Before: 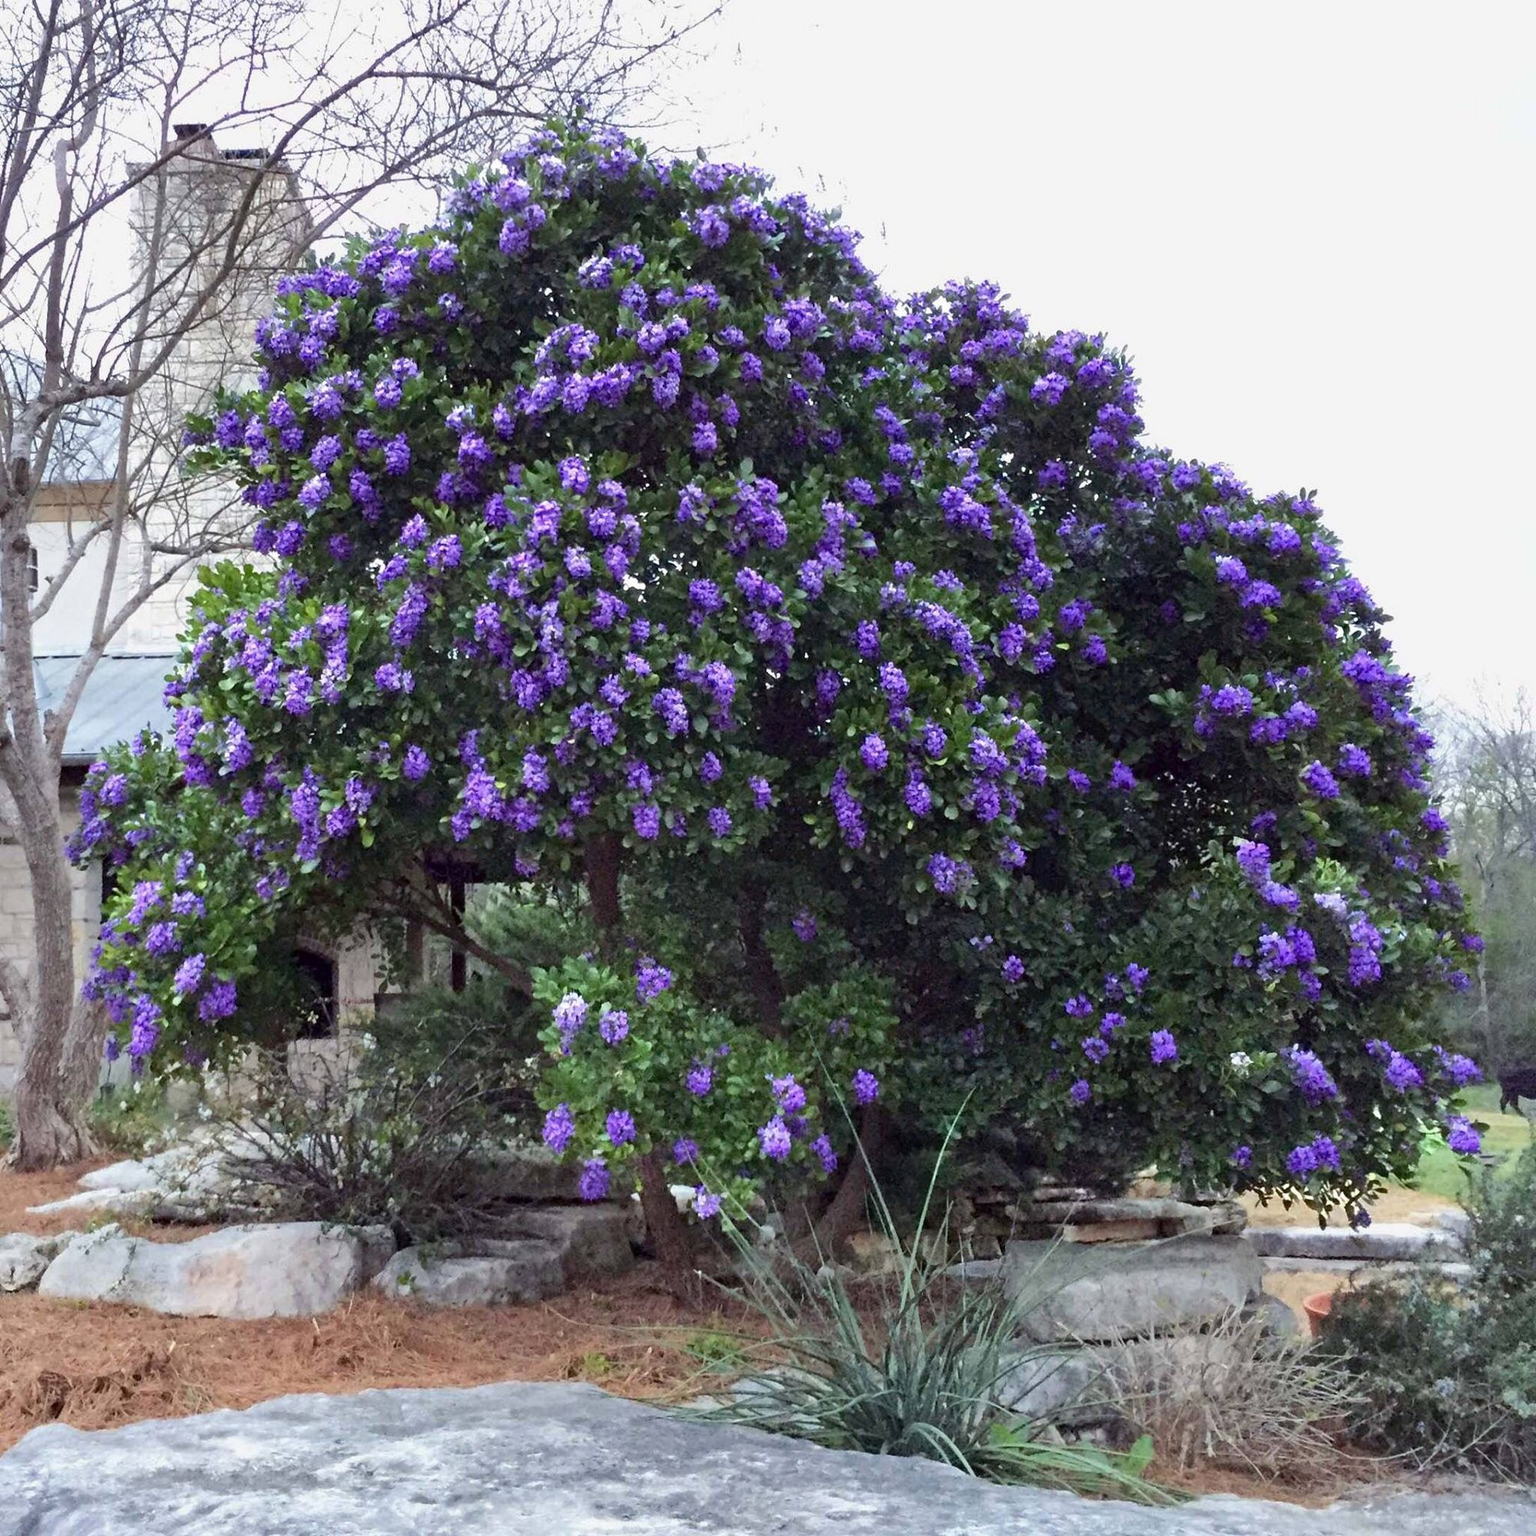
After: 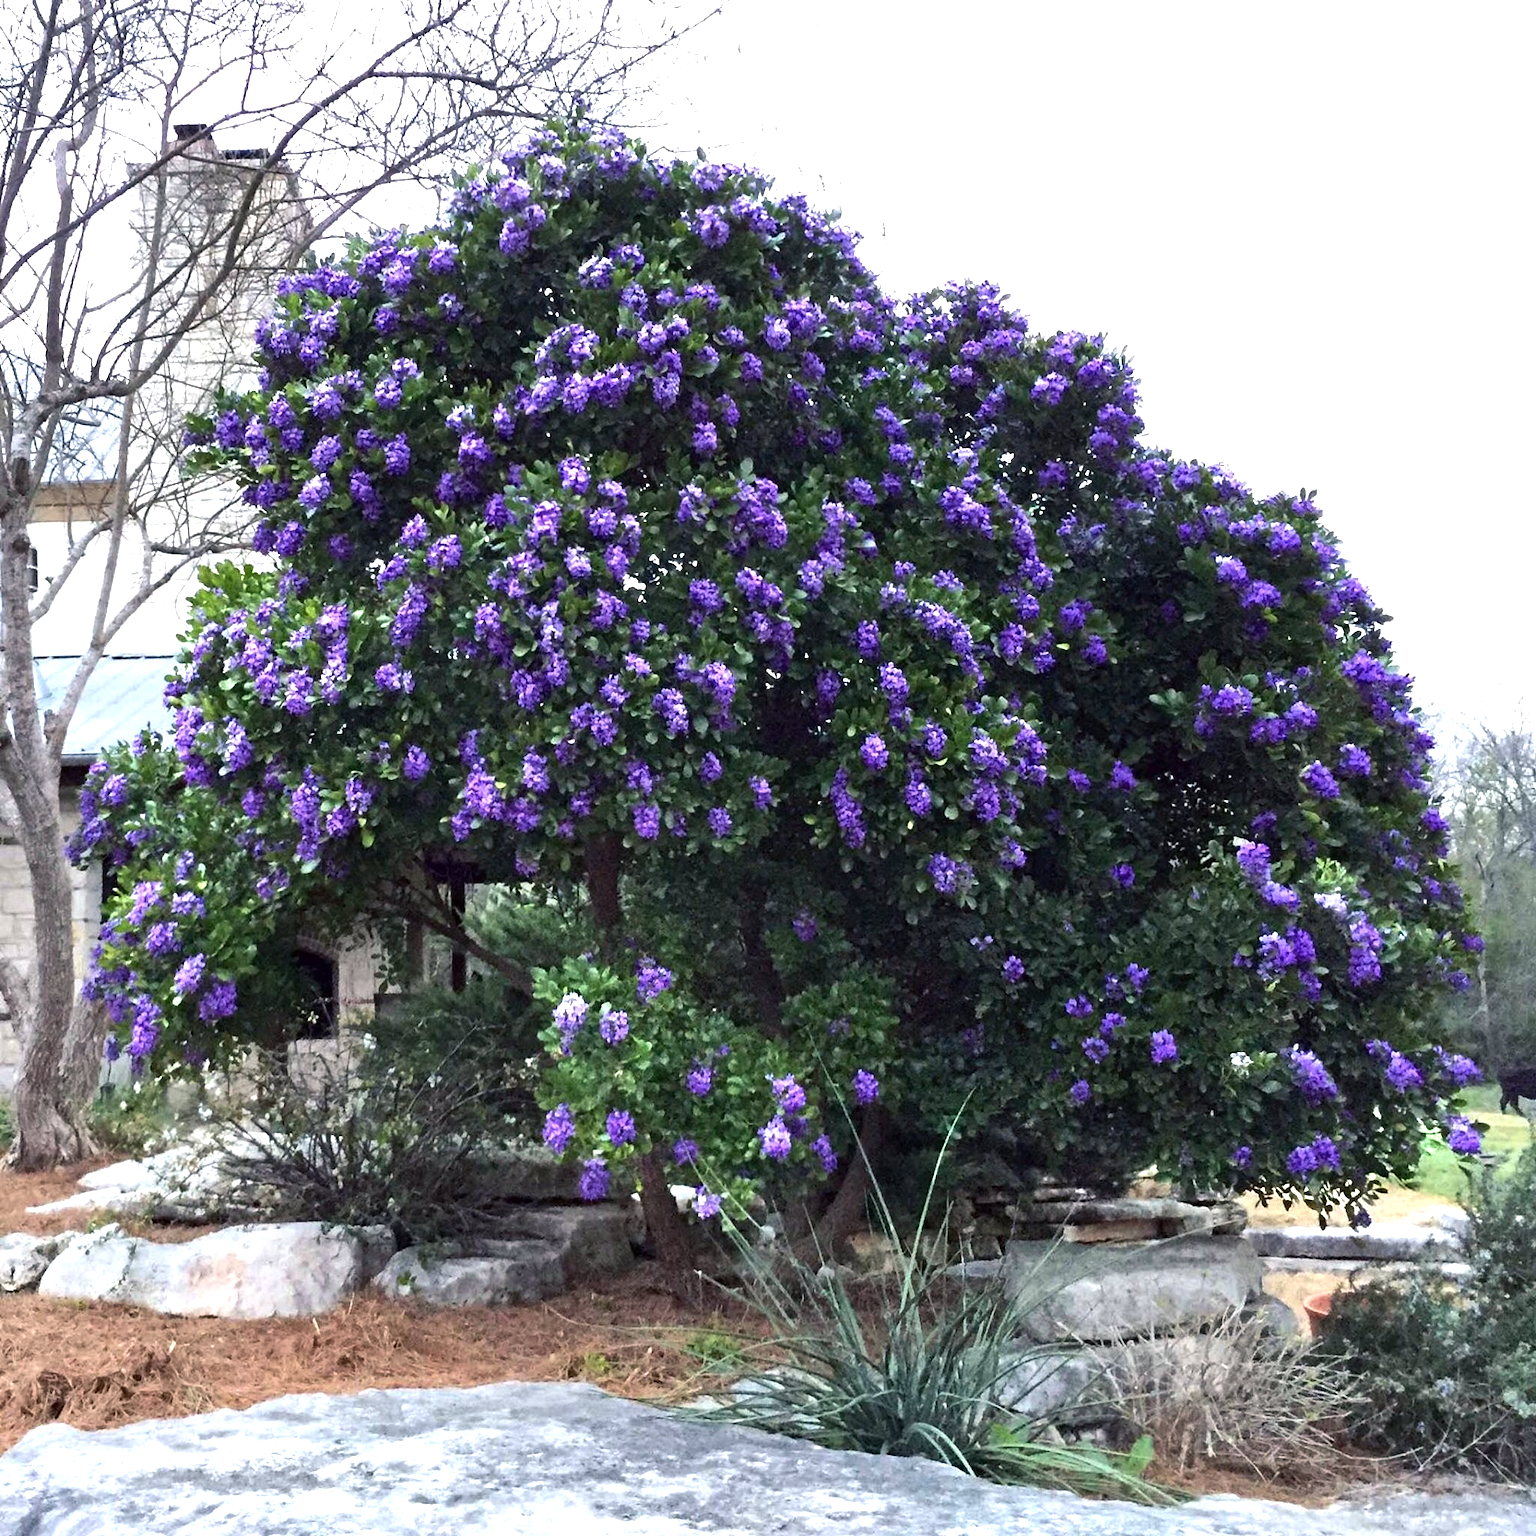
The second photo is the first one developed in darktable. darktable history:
color balance rgb: shadows lift › chroma 2.027%, shadows lift › hue 215.6°, perceptual saturation grading › global saturation 0.64%, perceptual brilliance grading › global brilliance 21.928%, perceptual brilliance grading › shadows -34.336%
